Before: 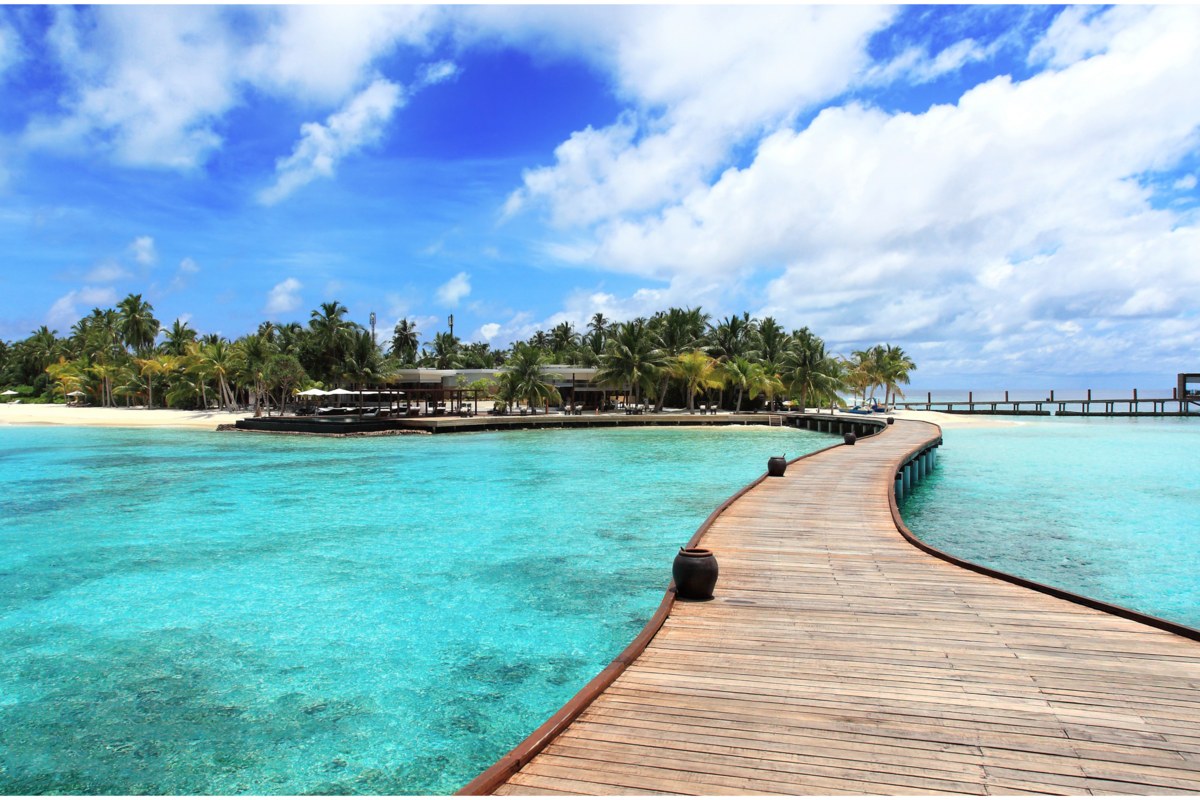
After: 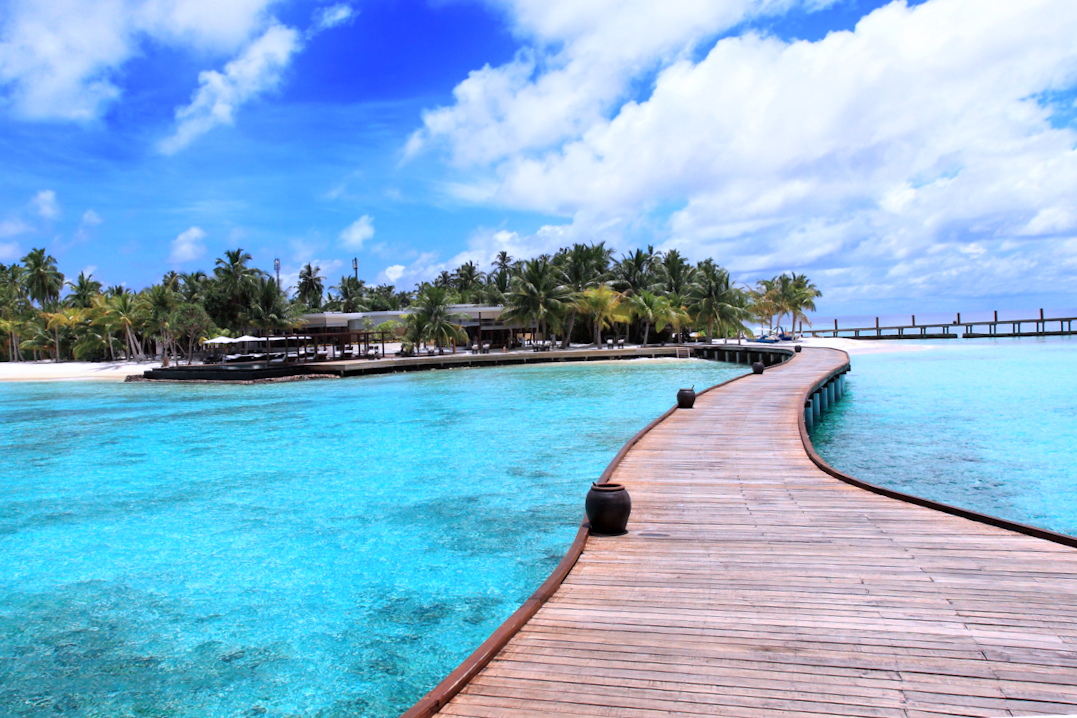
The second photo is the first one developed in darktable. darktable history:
color calibration: output R [1.063, -0.012, -0.003, 0], output B [-0.079, 0.047, 1, 0], illuminant custom, x 0.389, y 0.387, temperature 3838.64 K
exposure: black level correction 0.001, compensate highlight preservation false
crop and rotate: angle 1.96°, left 5.673%, top 5.673%
